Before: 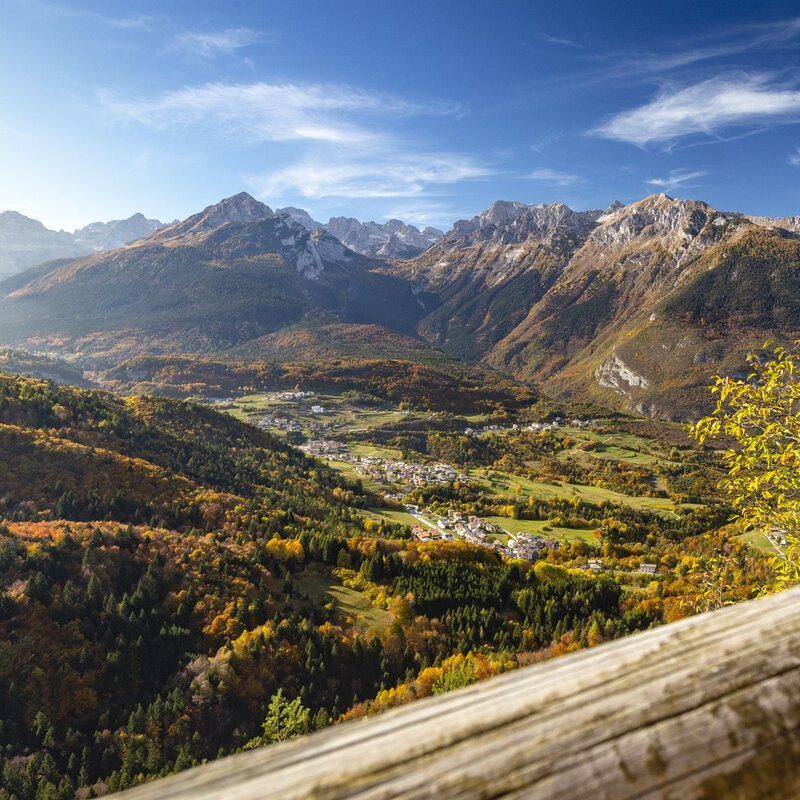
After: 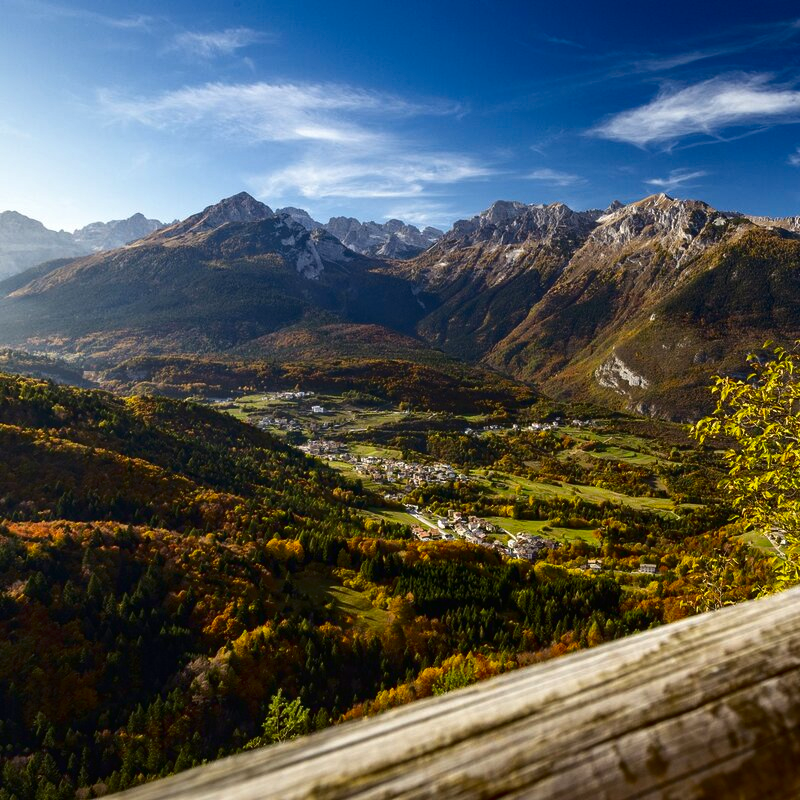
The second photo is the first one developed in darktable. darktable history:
contrast brightness saturation: contrast 0.103, brightness -0.265, saturation 0.14
